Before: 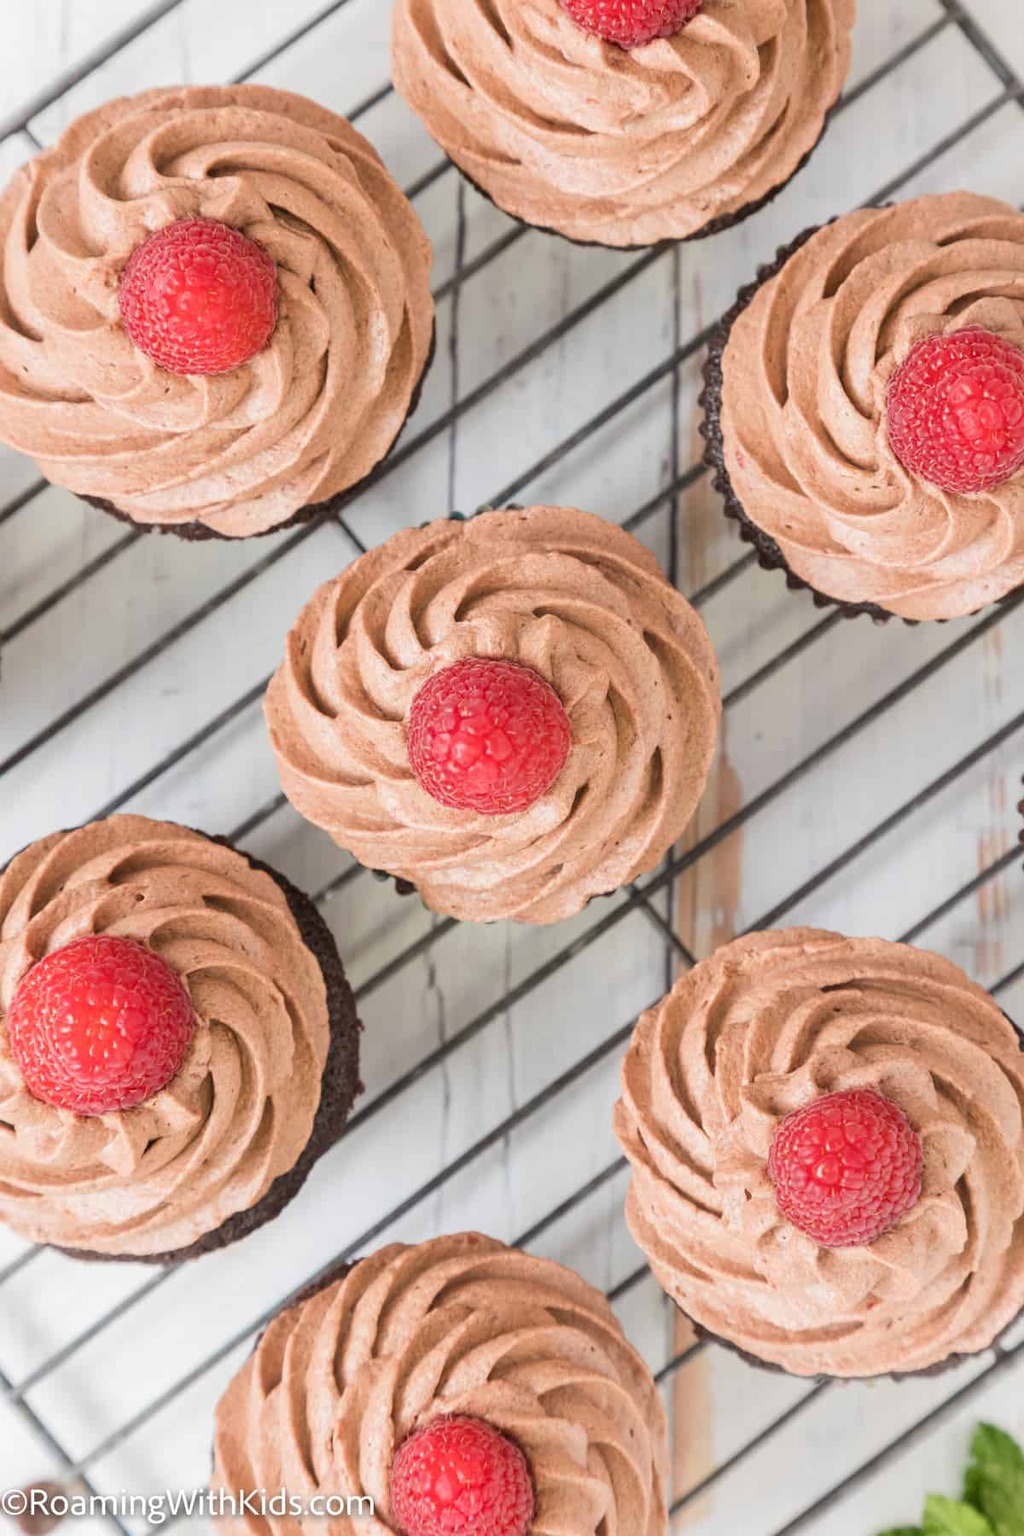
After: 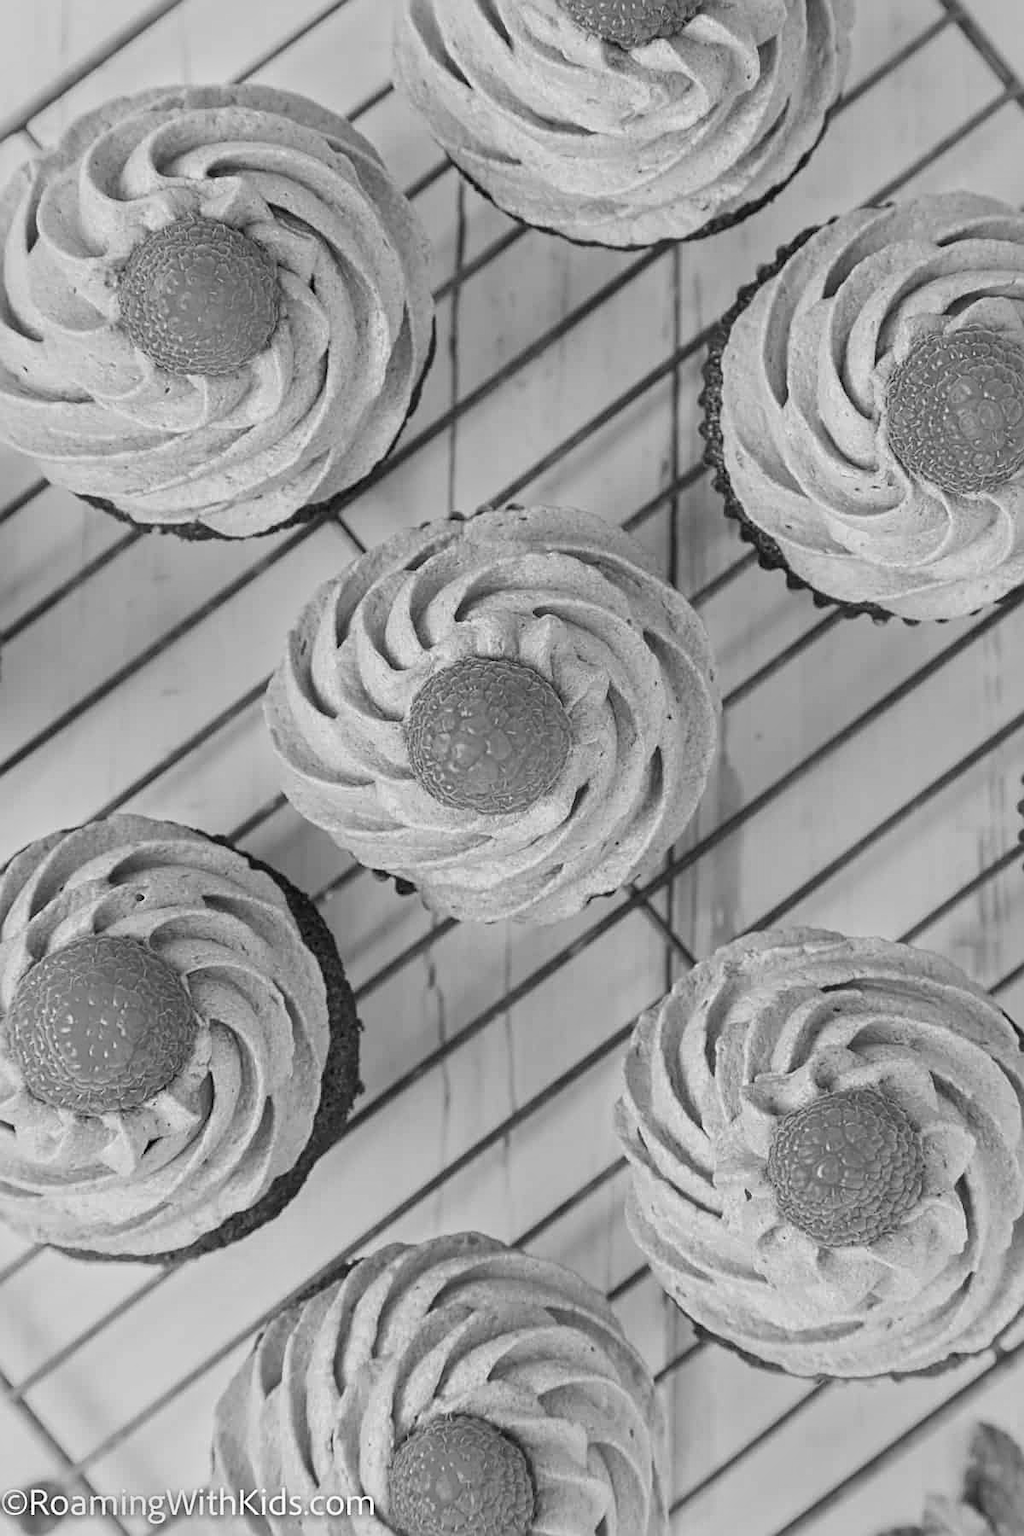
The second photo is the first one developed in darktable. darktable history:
sharpen: on, module defaults
color correction: highlights a* 15.03, highlights b* -25.07
monochrome: a 26.22, b 42.67, size 0.8
